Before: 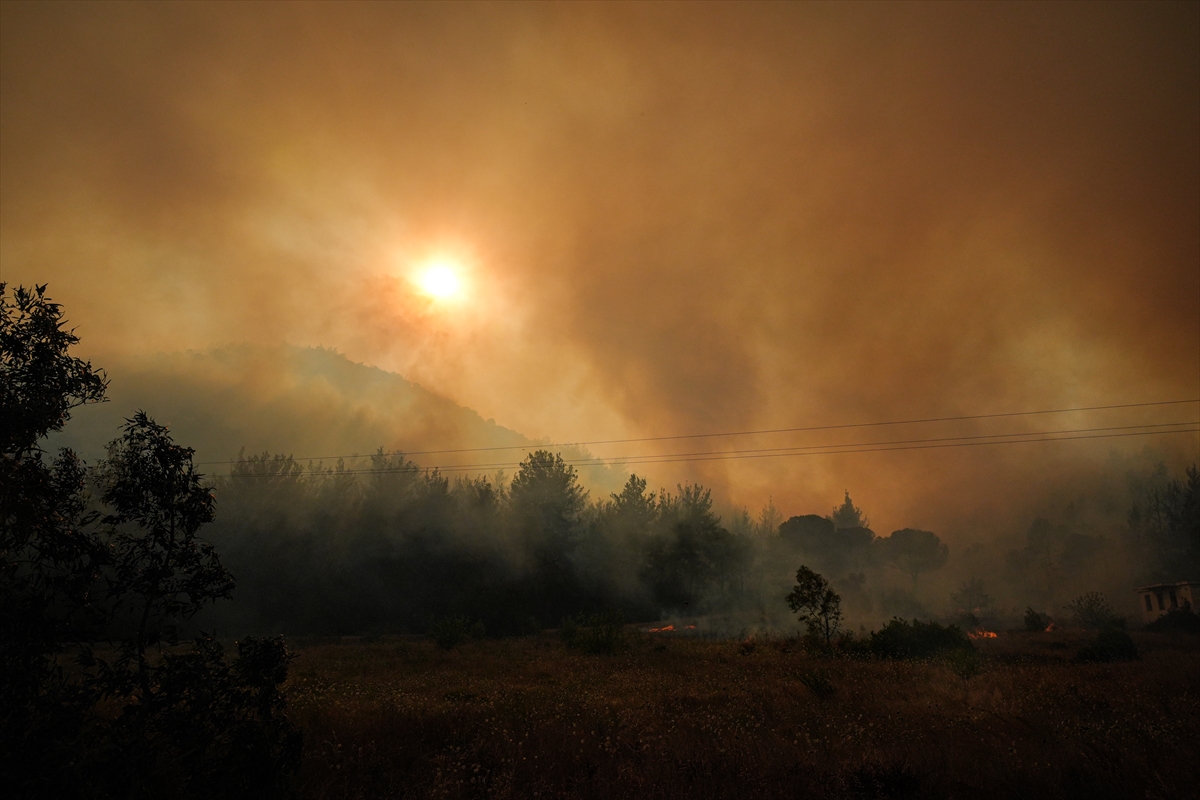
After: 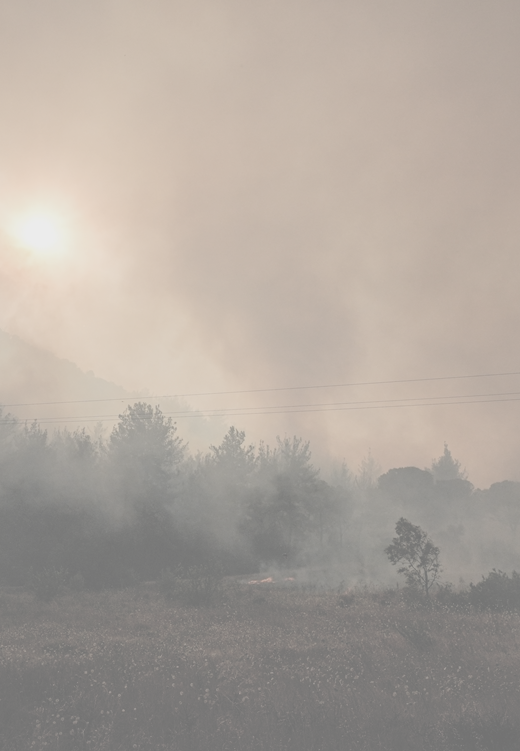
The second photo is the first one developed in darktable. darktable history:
color correction: saturation 0.98
contrast brightness saturation: contrast -0.32, brightness 0.75, saturation -0.78
crop: left 33.452%, top 6.025%, right 23.155%
